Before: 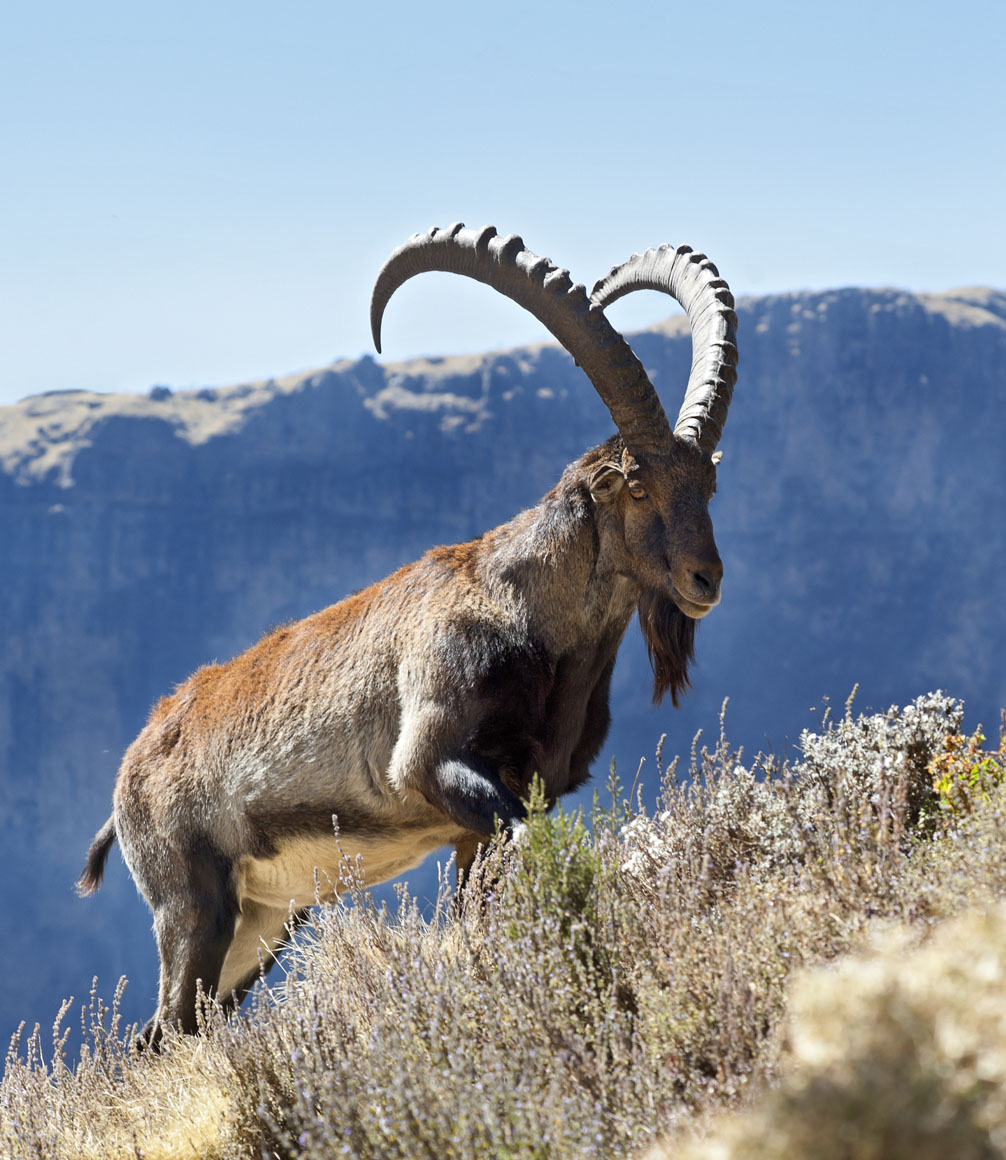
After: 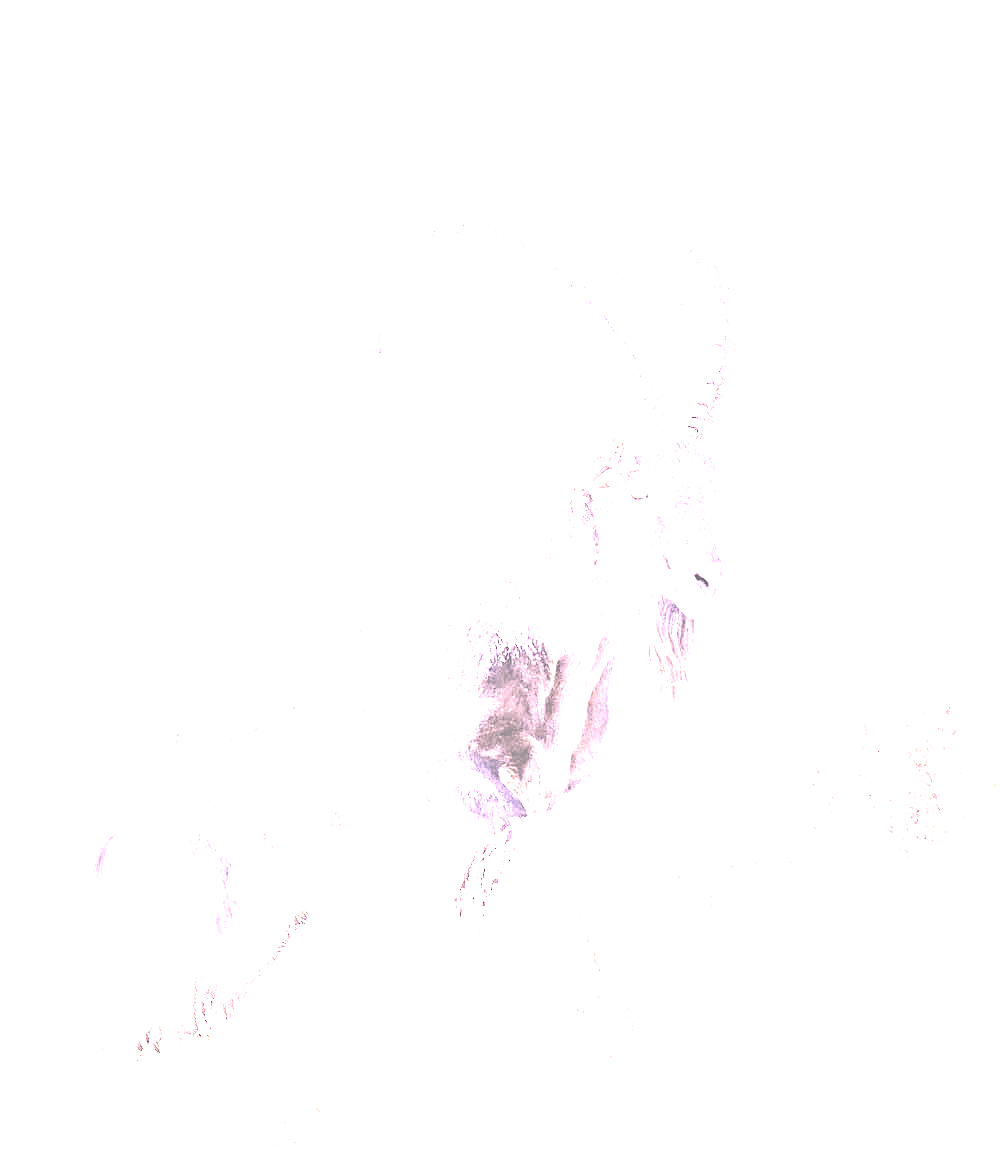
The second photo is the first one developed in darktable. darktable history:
local contrast: detail 70%
sharpen: on, module defaults
white balance: red 8, blue 8
color correction: saturation 0.3
